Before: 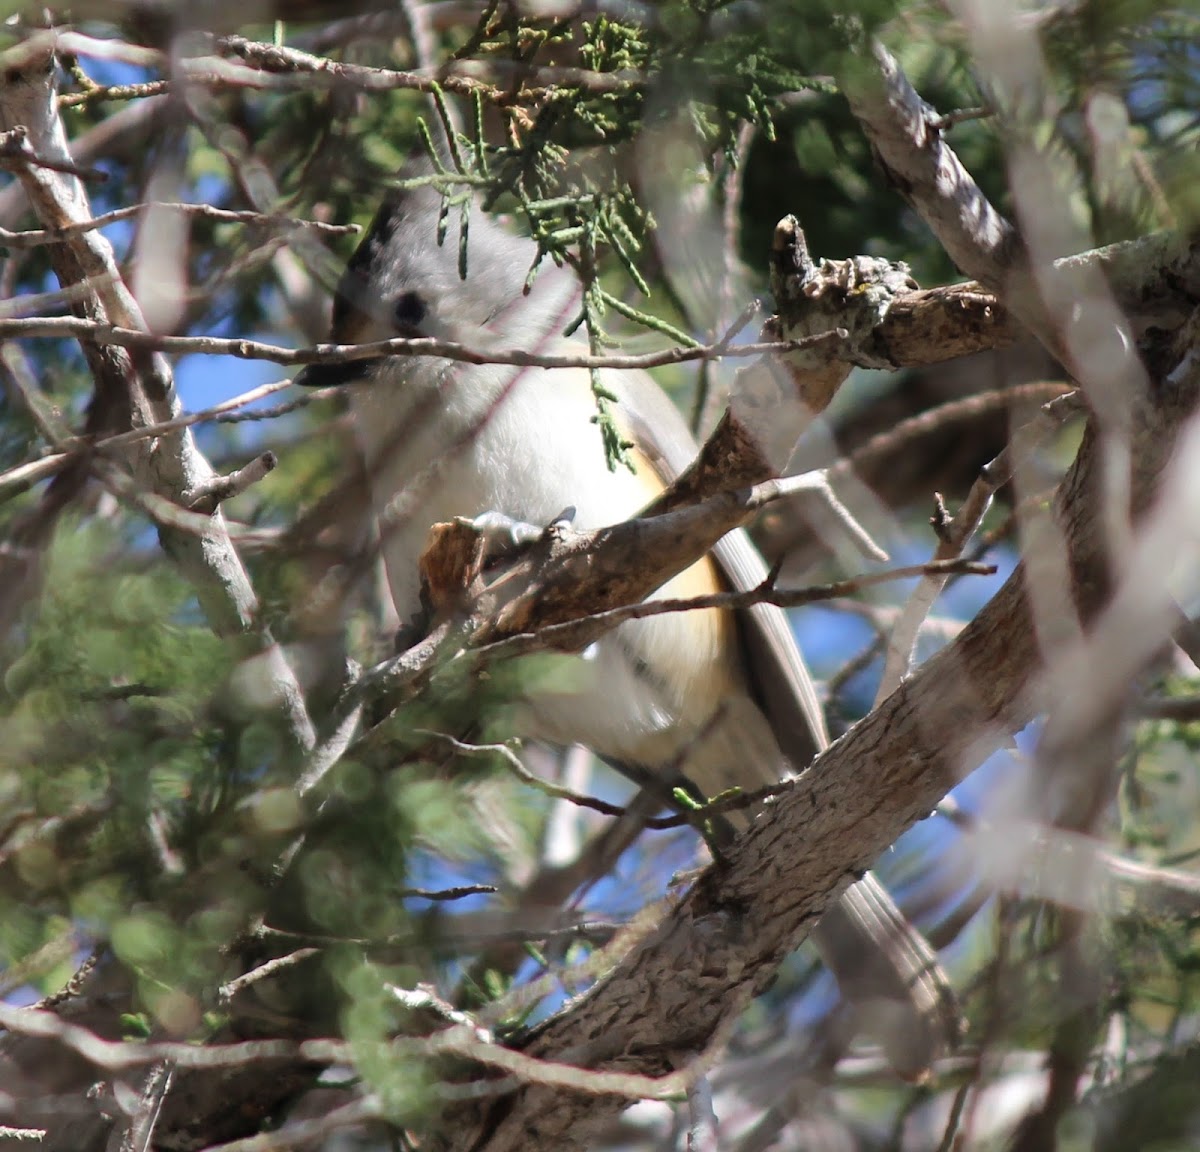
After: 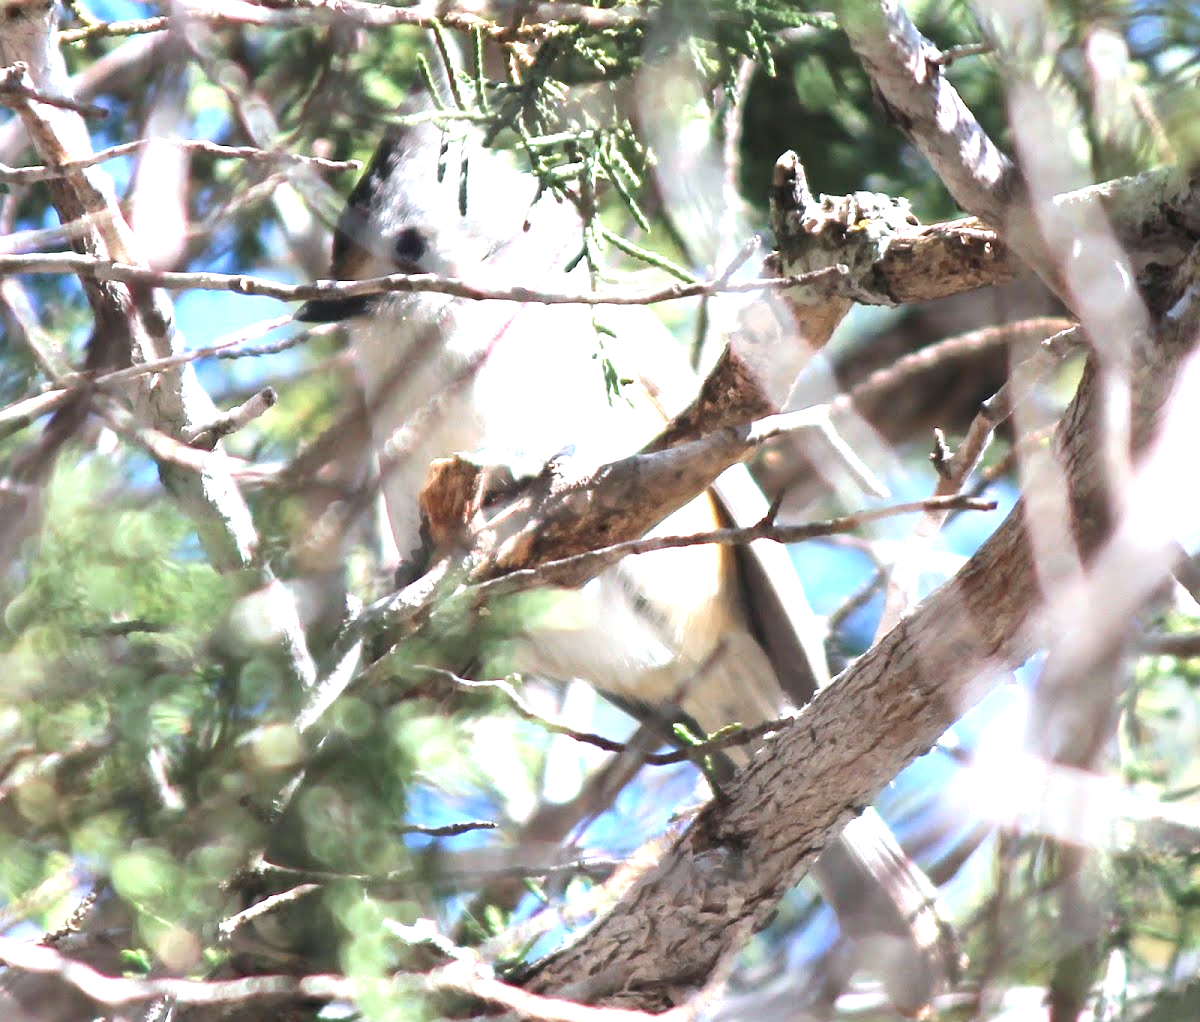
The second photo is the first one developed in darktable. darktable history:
crop and rotate: top 5.609%, bottom 5.609%
exposure: black level correction 0, exposure 1.741 EV, compensate exposure bias true, compensate highlight preservation false
color correction: highlights a* -0.772, highlights b* -8.92
